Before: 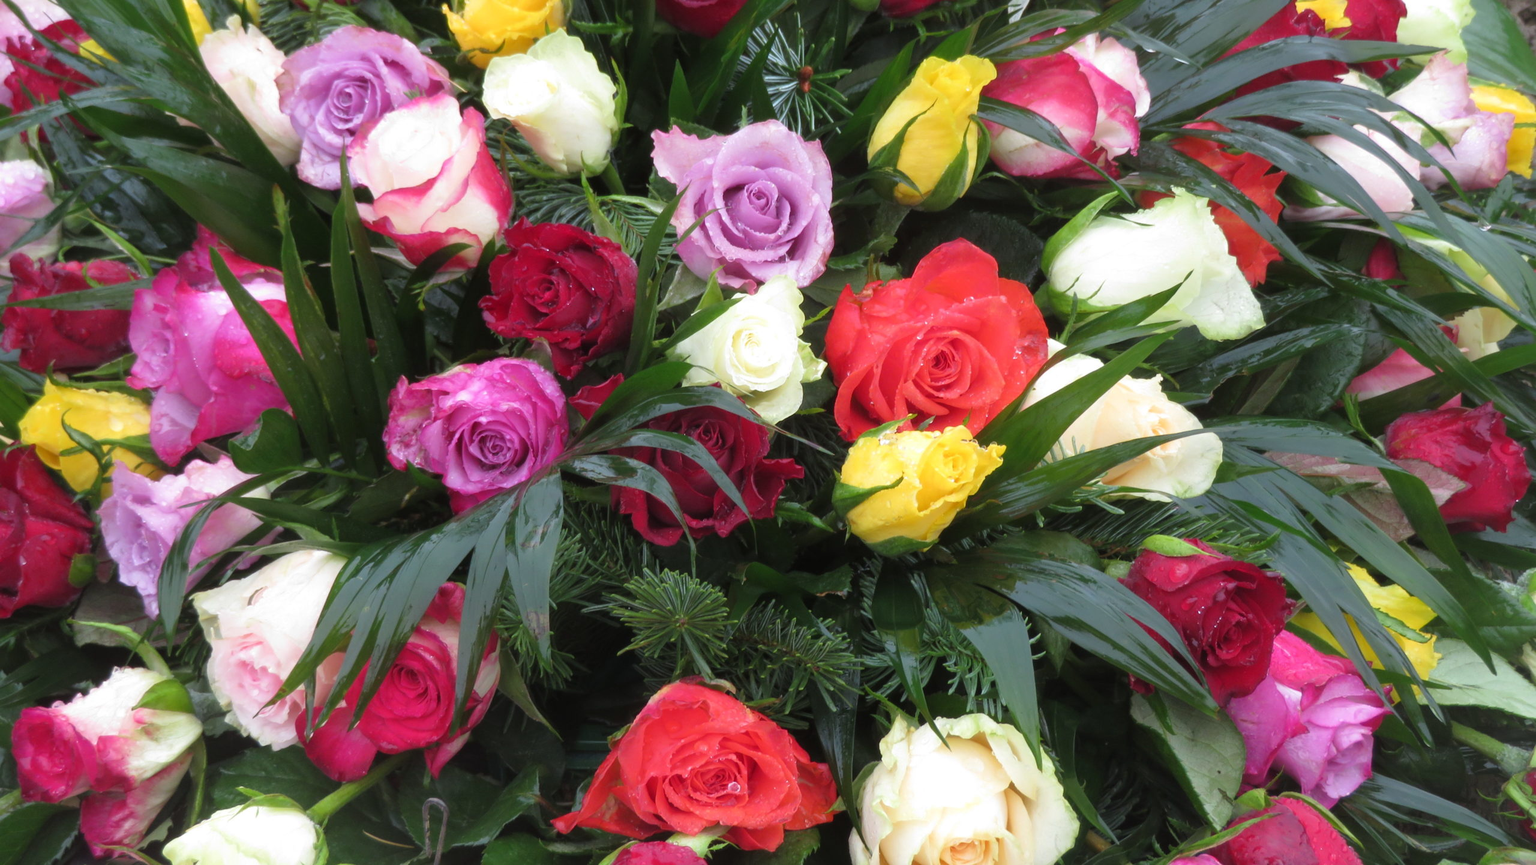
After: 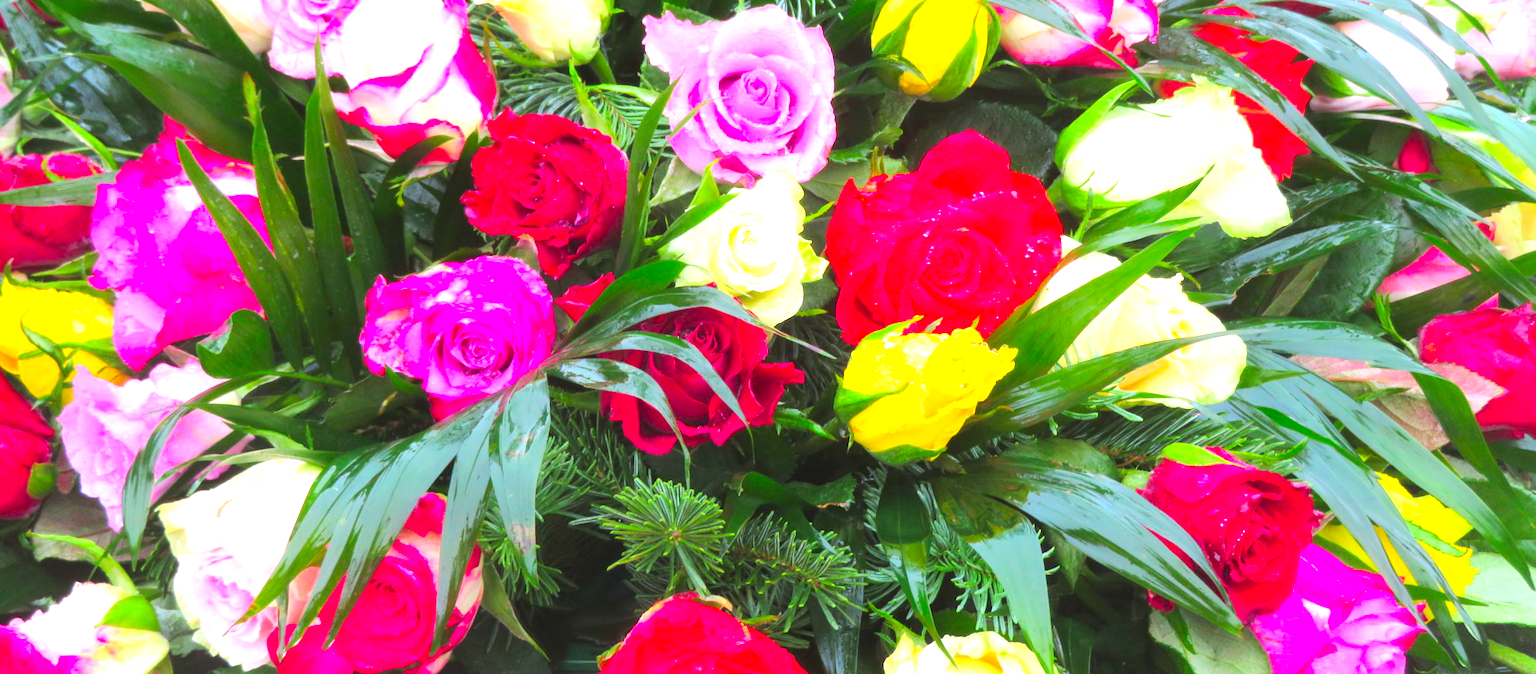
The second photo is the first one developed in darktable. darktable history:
exposure: black level correction 0, exposure 1.097 EV, compensate highlight preservation false
crop and rotate: left 2.78%, top 13.358%, right 2.494%, bottom 12.73%
contrast brightness saturation: contrast 0.198, brightness 0.195, saturation 0.806
